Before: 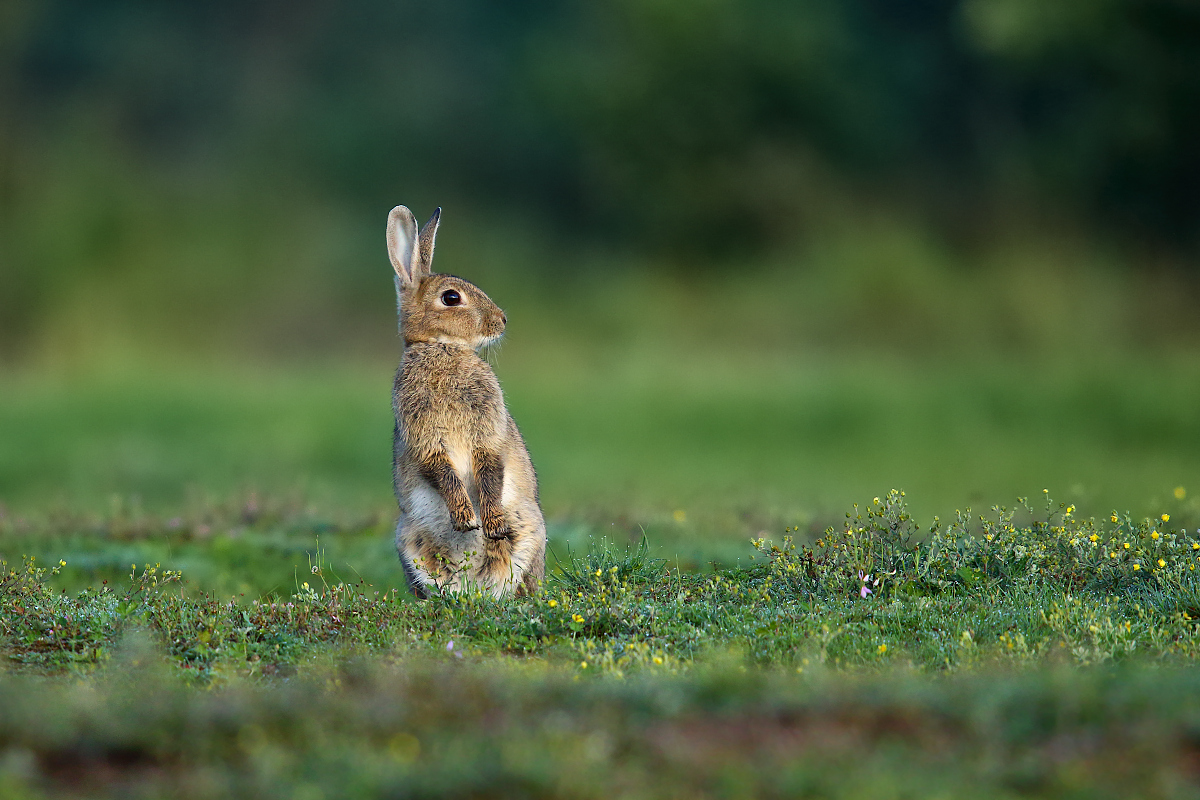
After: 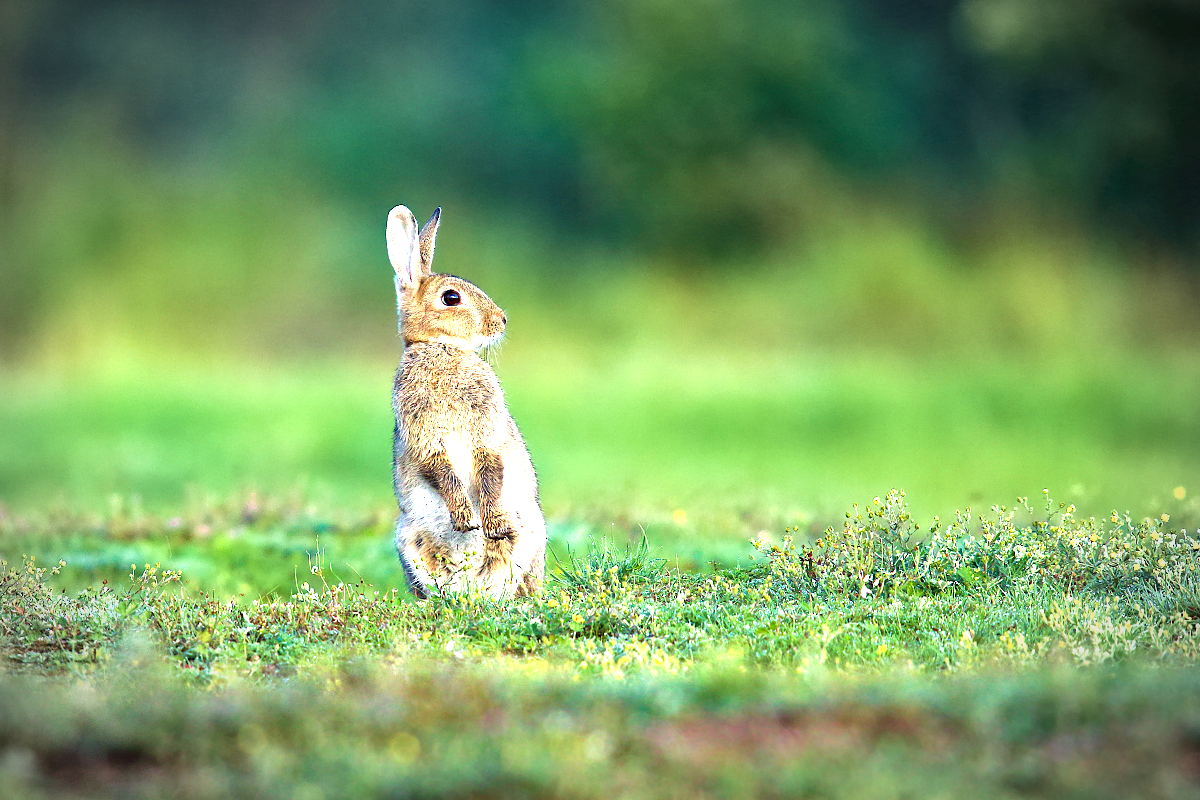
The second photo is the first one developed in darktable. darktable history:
exposure: black level correction 0, exposure 1.9 EV, compensate highlight preservation false
vignetting: automatic ratio true
haze removal: compatibility mode true, adaptive false
velvia: on, module defaults
